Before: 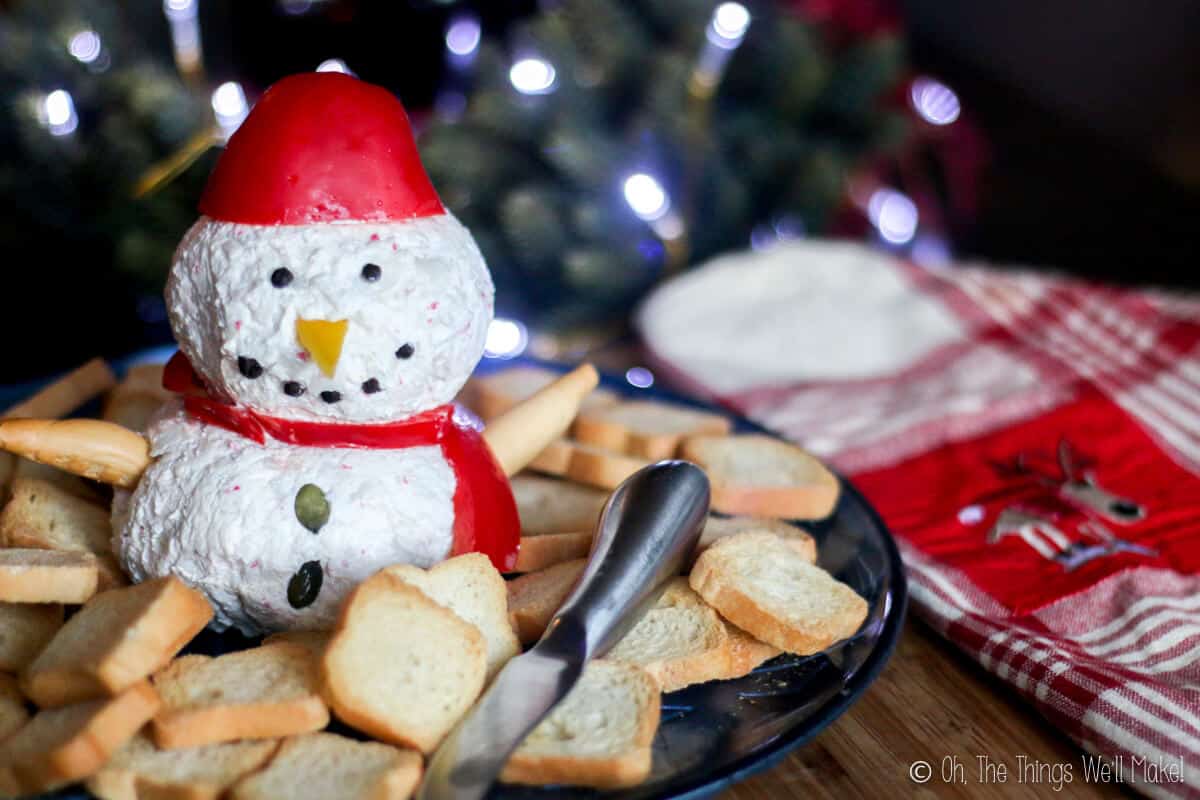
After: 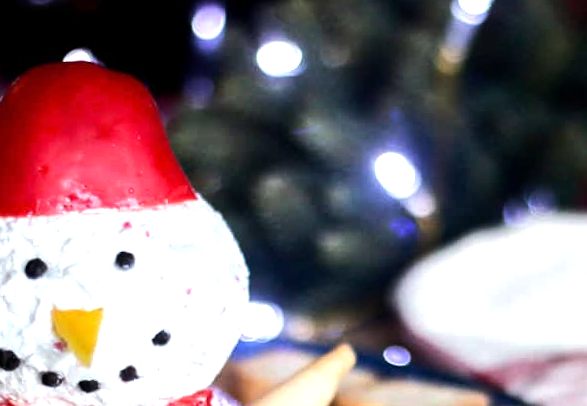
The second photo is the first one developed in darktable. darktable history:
tone equalizer: -8 EV -0.75 EV, -7 EV -0.7 EV, -6 EV -0.6 EV, -5 EV -0.4 EV, -3 EV 0.4 EV, -2 EV 0.6 EV, -1 EV 0.7 EV, +0 EV 0.75 EV, edges refinement/feathering 500, mask exposure compensation -1.57 EV, preserve details no
crop: left 19.556%, right 30.401%, bottom 46.458%
rotate and perspective: rotation -2°, crop left 0.022, crop right 0.978, crop top 0.049, crop bottom 0.951
